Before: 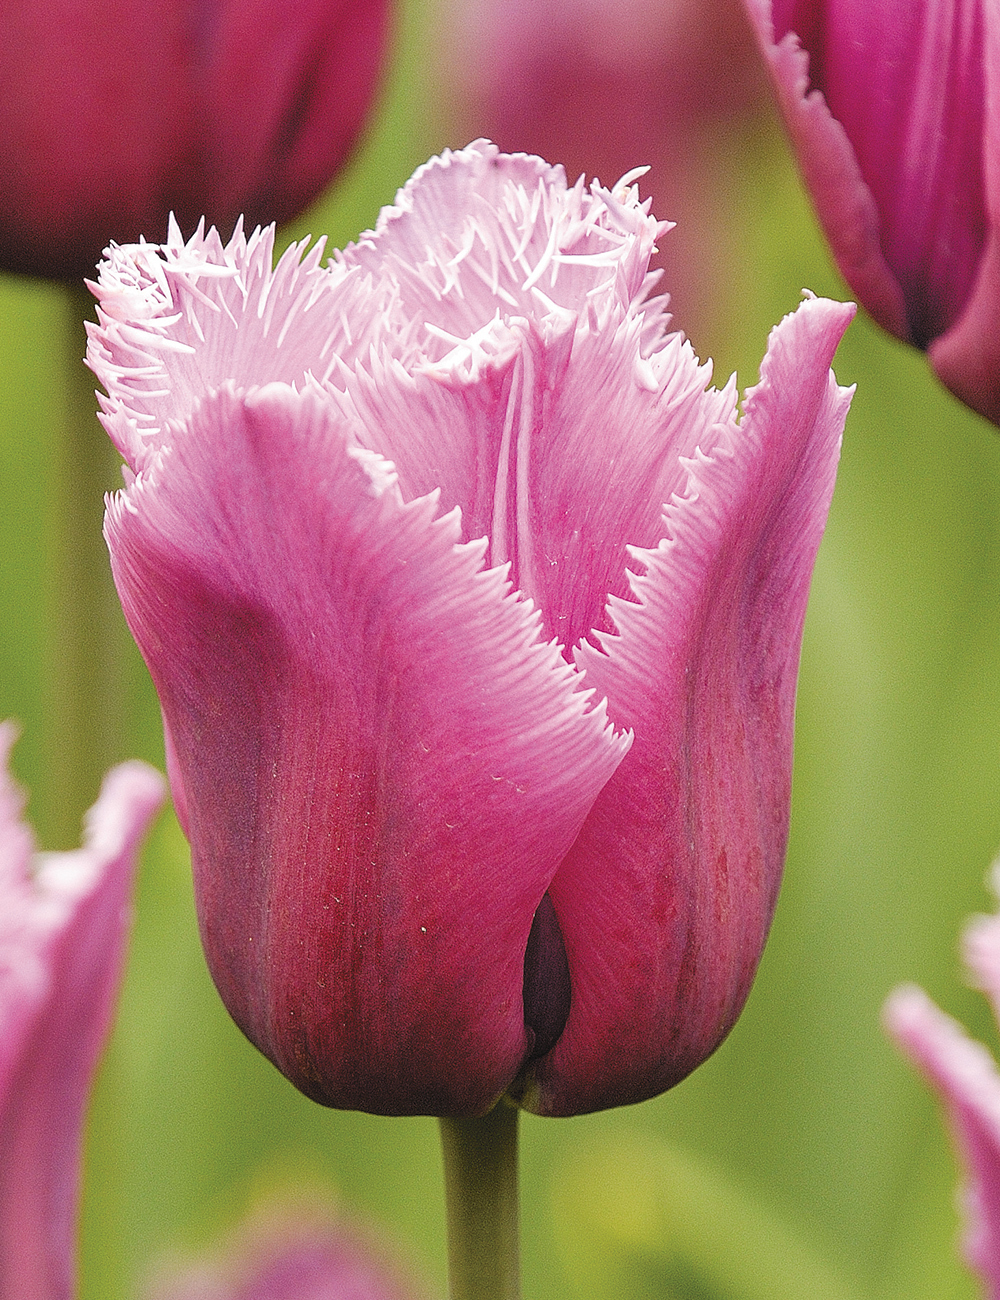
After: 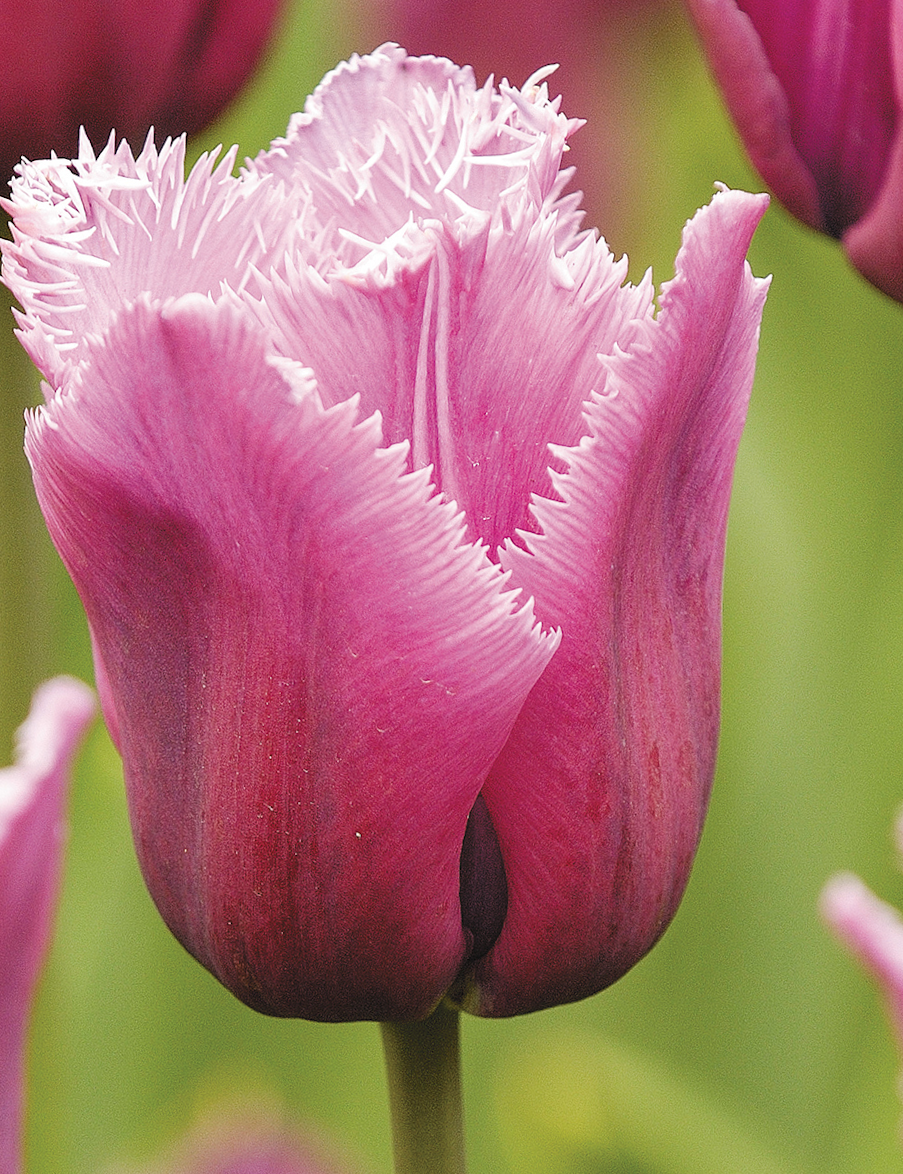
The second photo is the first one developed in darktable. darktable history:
crop and rotate: angle 1.96°, left 5.673%, top 5.673%
shadows and highlights: radius 334.93, shadows 63.48, highlights 6.06, compress 87.7%, highlights color adjustment 39.73%, soften with gaussian
